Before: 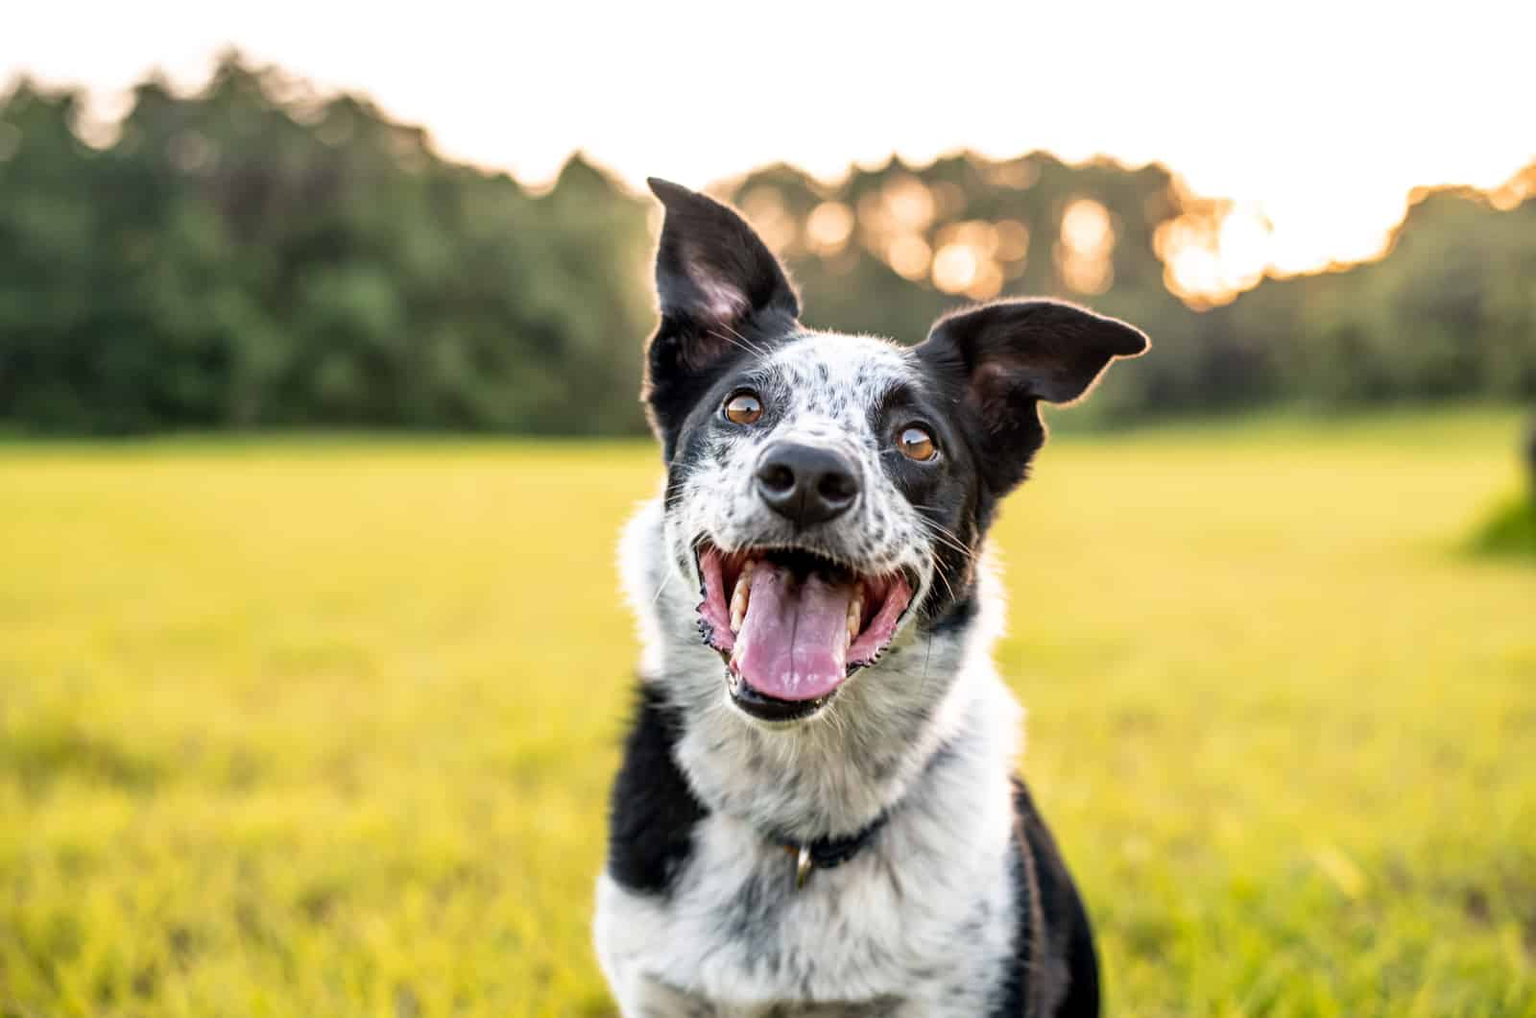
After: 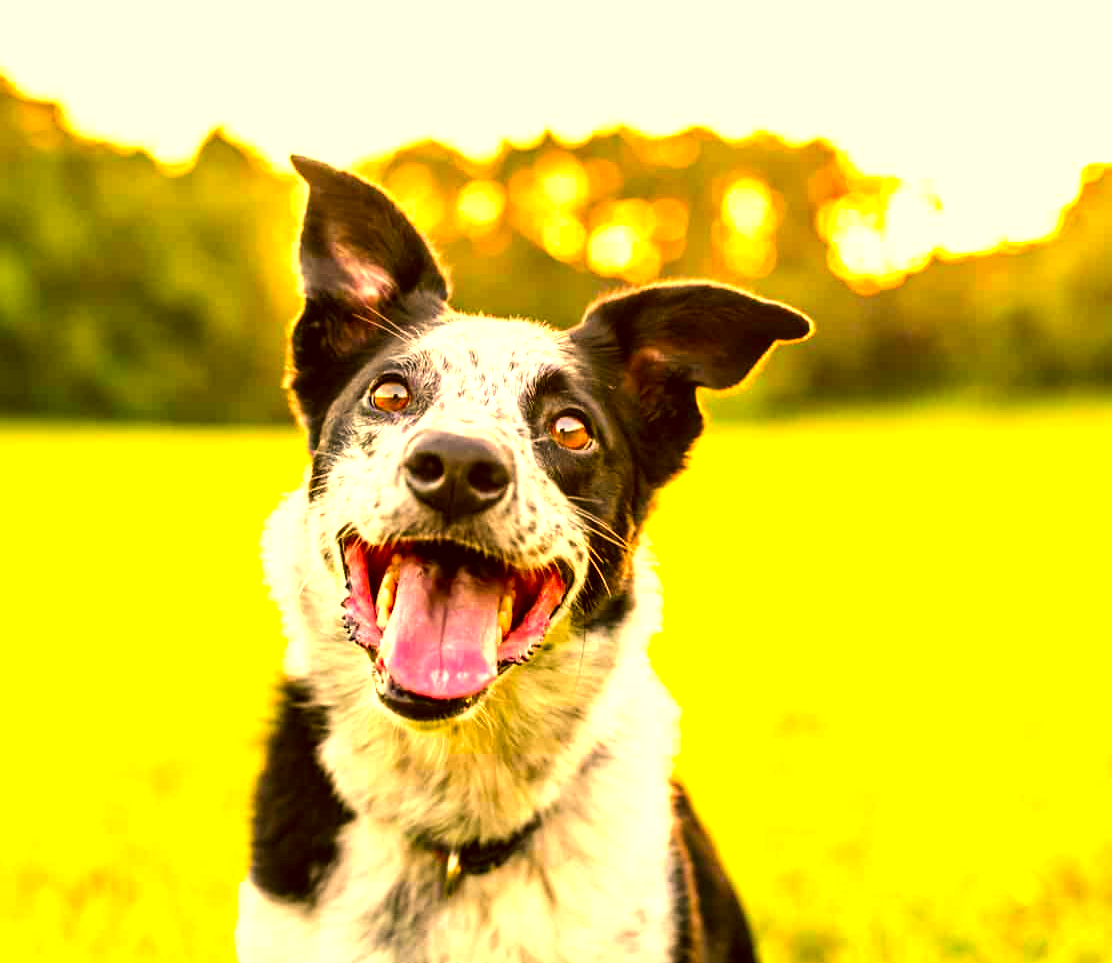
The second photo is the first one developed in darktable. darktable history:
exposure: black level correction 0, exposure 0.6 EV, compensate highlight preservation false
crop and rotate: left 24.034%, top 2.838%, right 6.406%, bottom 6.299%
color correction: highlights a* 10.44, highlights b* 30.04, shadows a* 2.73, shadows b* 17.51, saturation 1.72
tone equalizer: -8 EV -0.417 EV, -7 EV -0.389 EV, -6 EV -0.333 EV, -5 EV -0.222 EV, -3 EV 0.222 EV, -2 EV 0.333 EV, -1 EV 0.389 EV, +0 EV 0.417 EV, edges refinement/feathering 500, mask exposure compensation -1.57 EV, preserve details no
